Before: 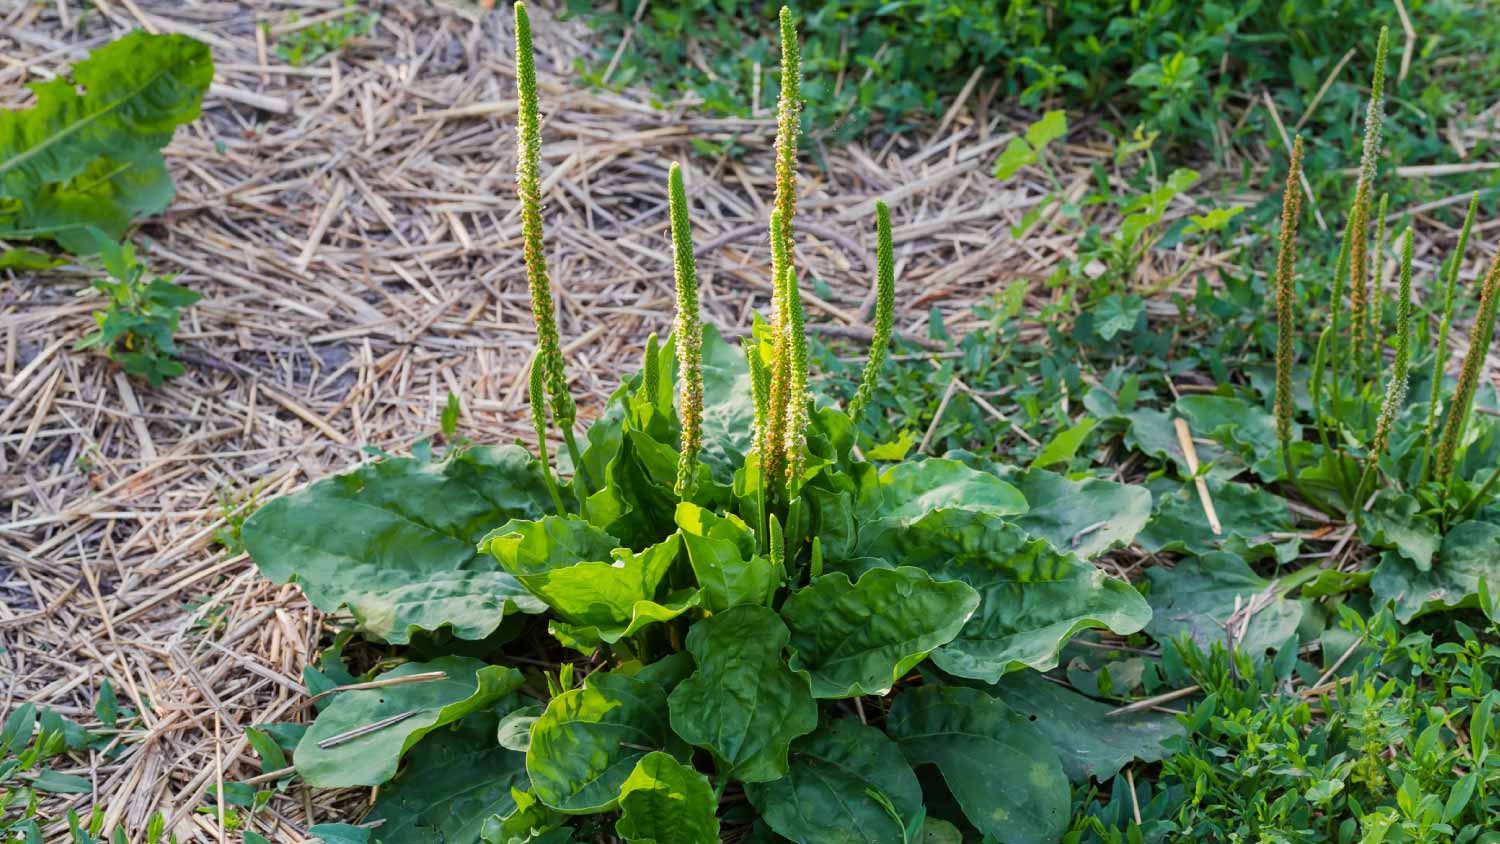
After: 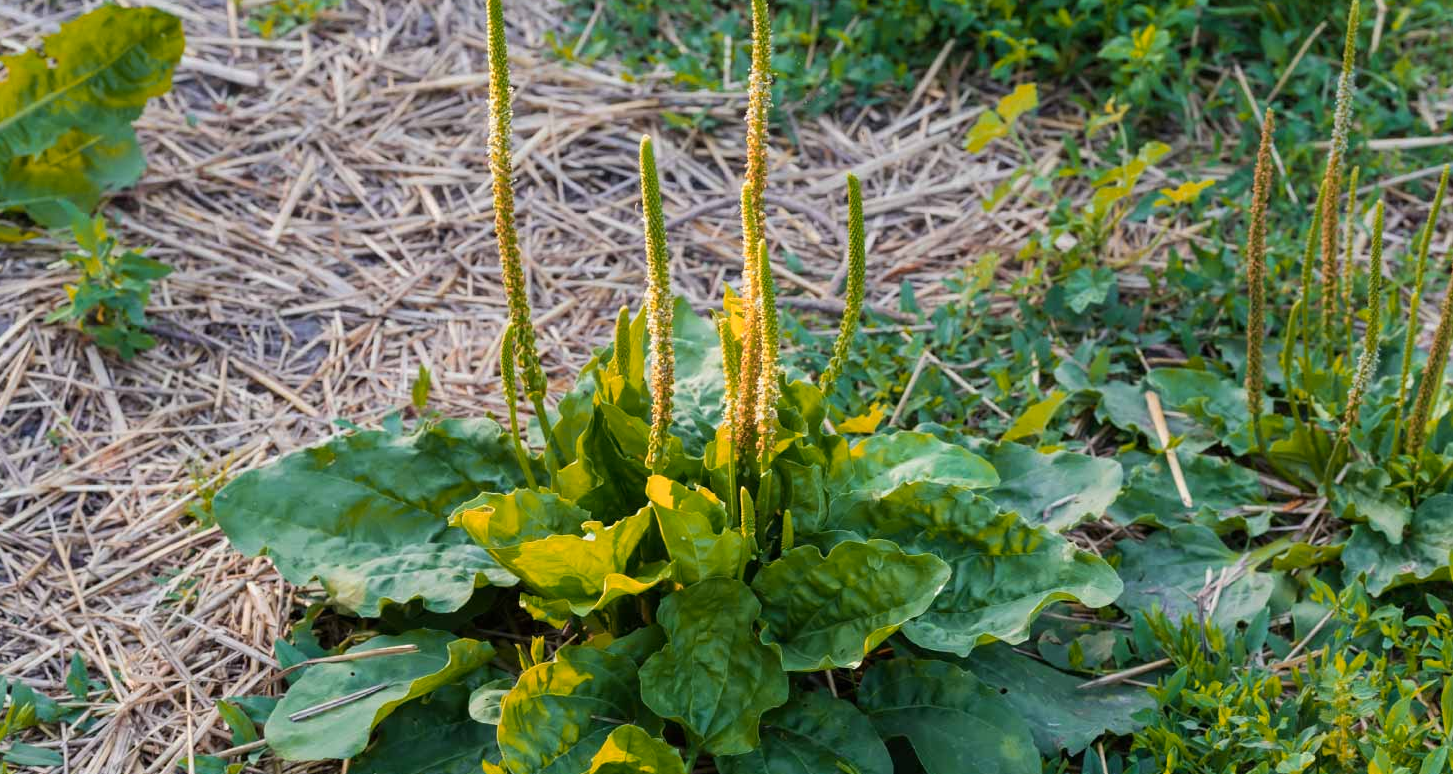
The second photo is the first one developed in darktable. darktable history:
crop: left 1.964%, top 3.251%, right 1.122%, bottom 4.933%
color zones: curves: ch2 [(0, 0.5) (0.143, 0.5) (0.286, 0.416) (0.429, 0.5) (0.571, 0.5) (0.714, 0.5) (0.857, 0.5) (1, 0.5)]
